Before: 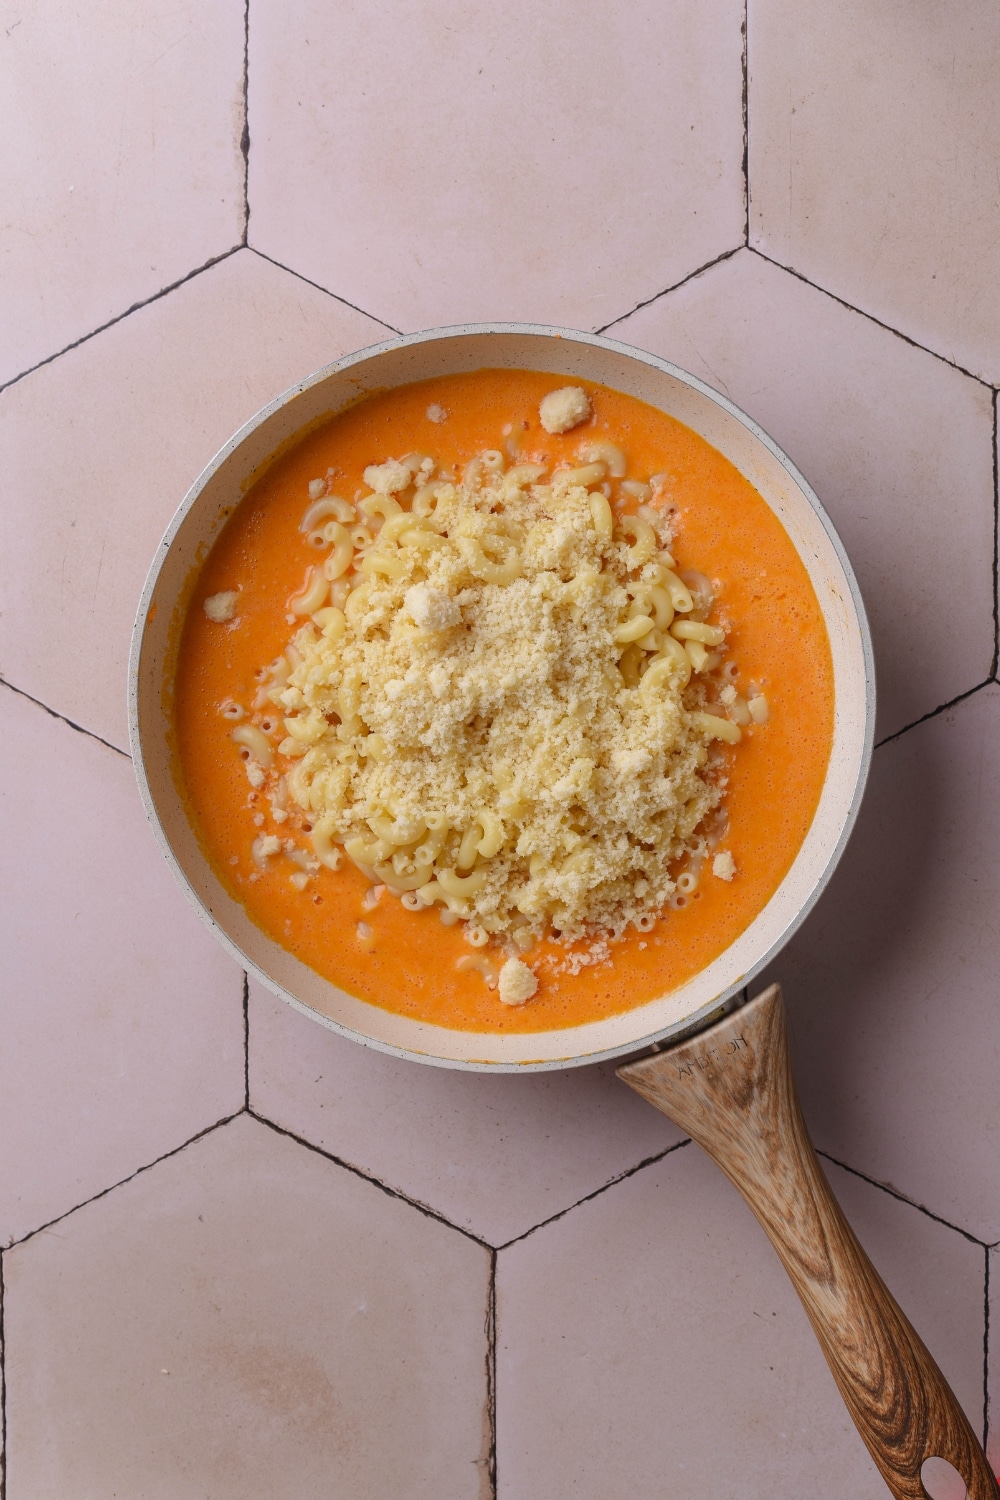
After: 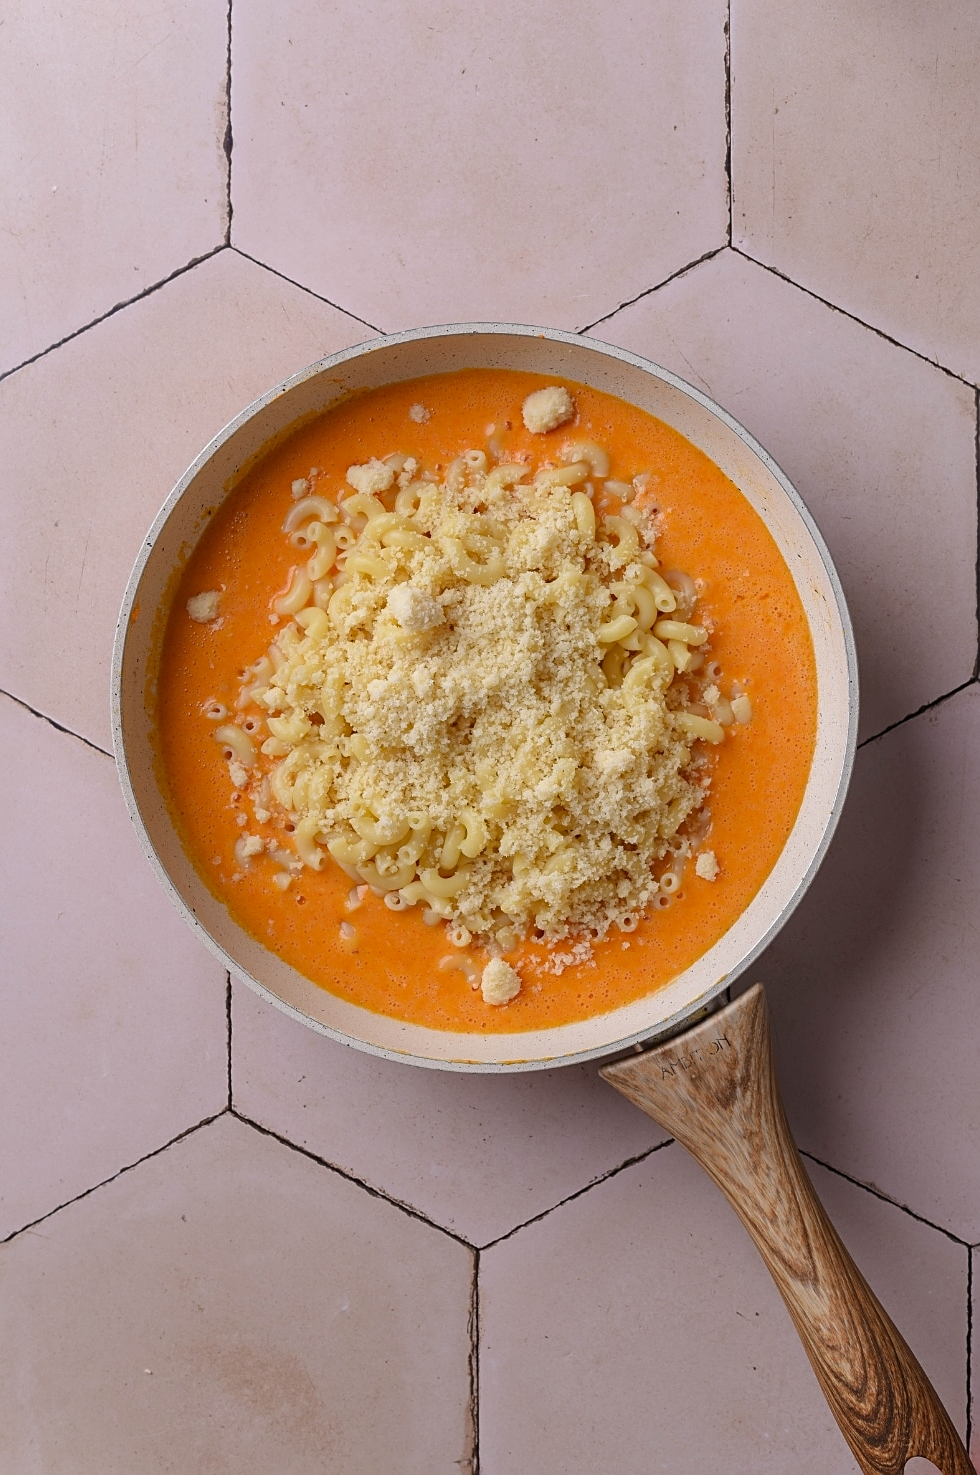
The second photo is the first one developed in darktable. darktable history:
shadows and highlights: shadows 31.73, highlights -31.43, highlights color adjustment 42.61%, soften with gaussian
crop: left 1.7%, right 0.284%, bottom 1.626%
sharpen: on, module defaults
